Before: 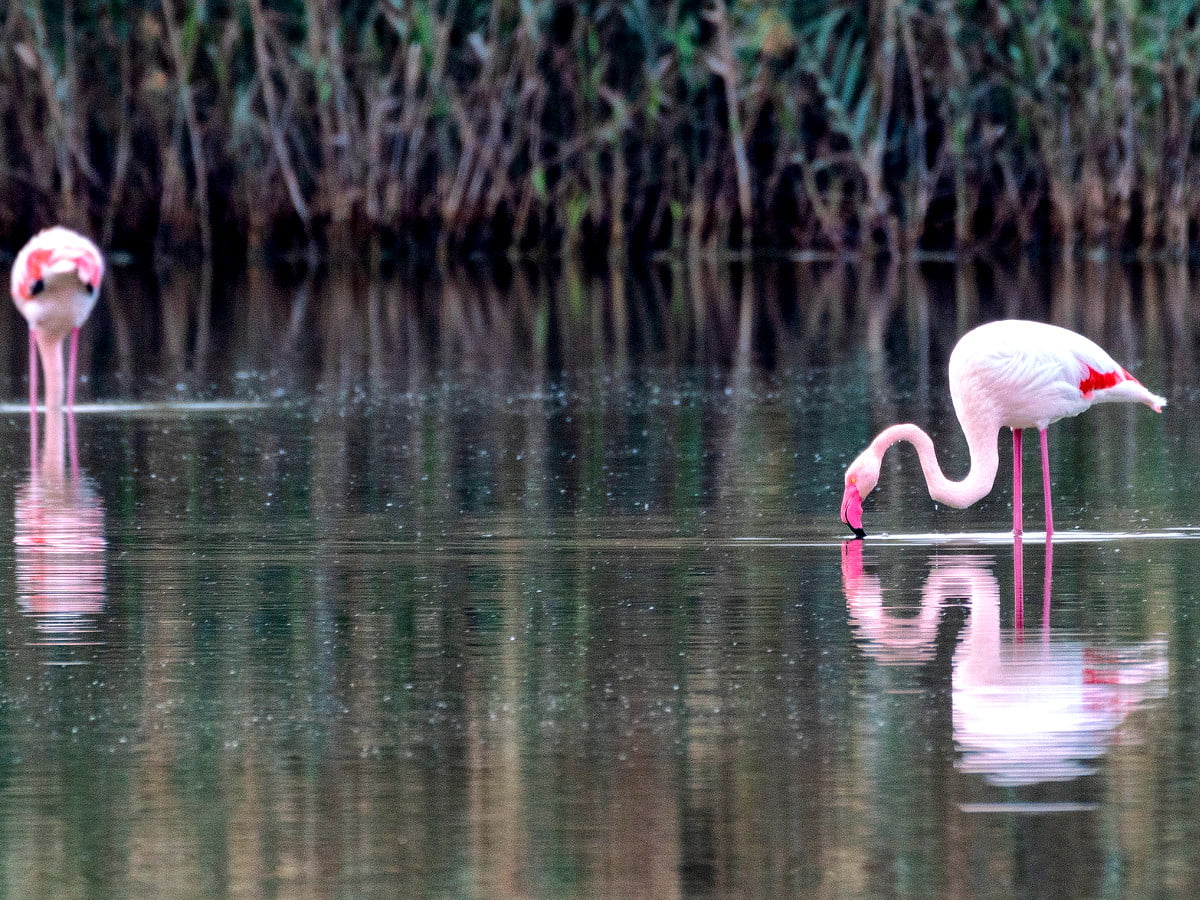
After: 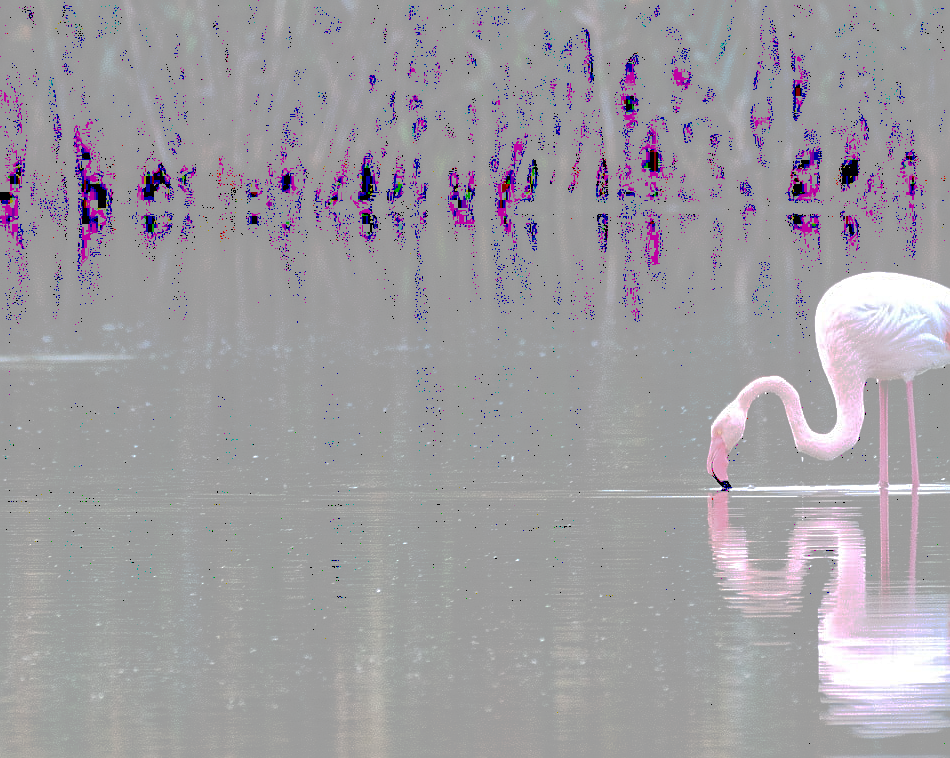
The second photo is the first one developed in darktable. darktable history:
crop: left 11.225%, top 5.381%, right 9.565%, bottom 10.314%
sharpen: on, module defaults
tone curve: curves: ch0 [(0, 0) (0.003, 0.626) (0.011, 0.626) (0.025, 0.63) (0.044, 0.631) (0.069, 0.632) (0.1, 0.636) (0.136, 0.637) (0.177, 0.641) (0.224, 0.642) (0.277, 0.646) (0.335, 0.649) (0.399, 0.661) (0.468, 0.679) (0.543, 0.702) (0.623, 0.732) (0.709, 0.769) (0.801, 0.804) (0.898, 0.847) (1, 1)], preserve colors none
